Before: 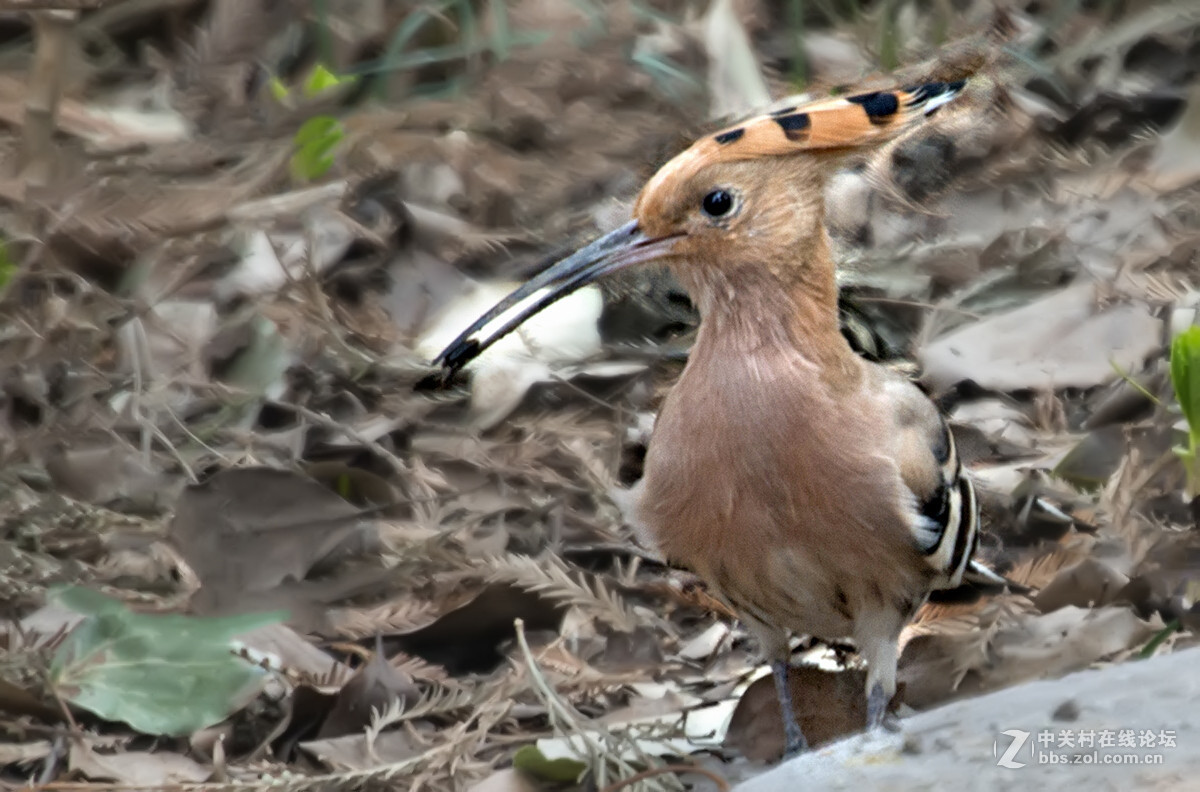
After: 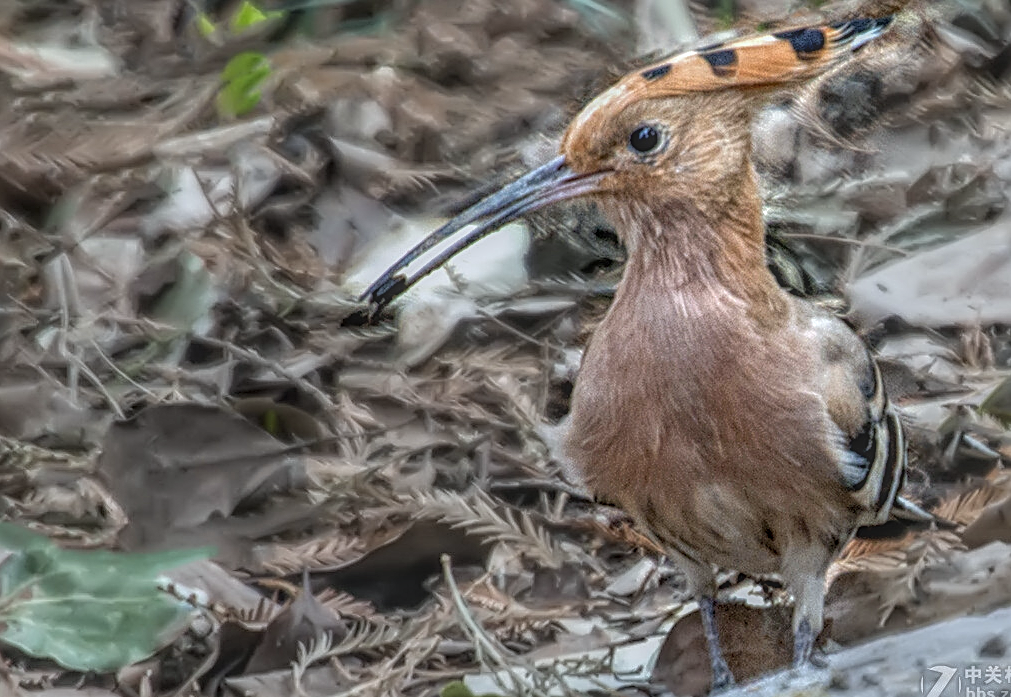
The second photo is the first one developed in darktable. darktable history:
crop: left 6.161%, top 8.14%, right 9.548%, bottom 3.776%
sharpen: on, module defaults
color calibration: x 0.354, y 0.368, temperature 4700.38 K
local contrast: highlights 20%, shadows 28%, detail 201%, midtone range 0.2
